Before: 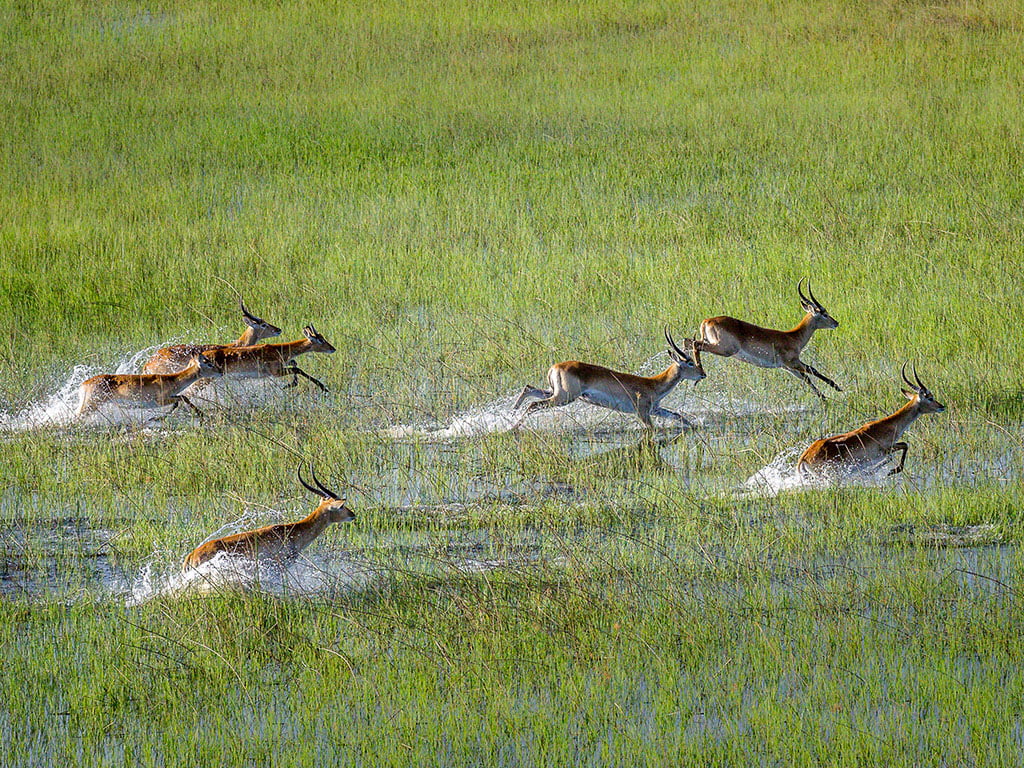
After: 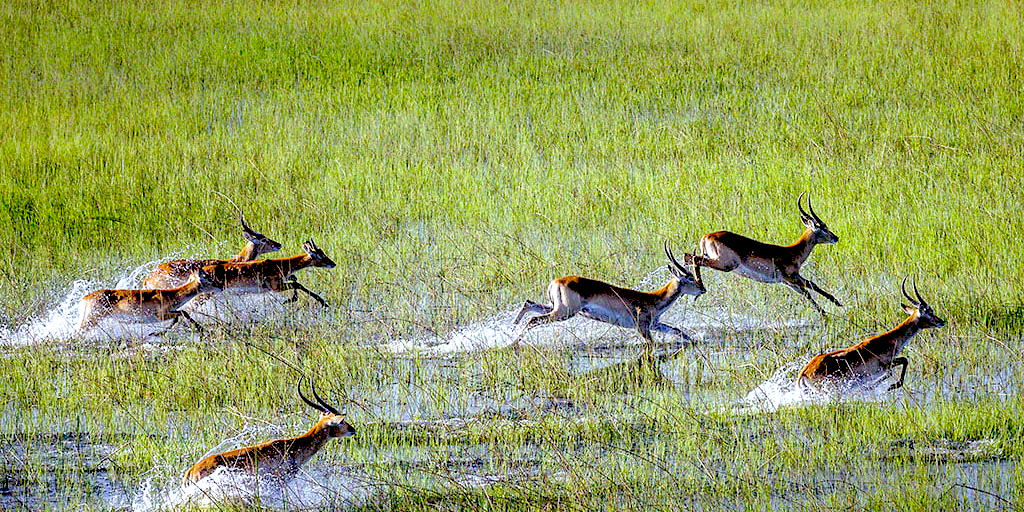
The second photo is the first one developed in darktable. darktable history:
crop: top 11.166%, bottom 22.168%
rgb levels: mode RGB, independent channels, levels [[0, 0.474, 1], [0, 0.5, 1], [0, 0.5, 1]]
white balance: red 0.924, blue 1.095
exposure: black level correction 0.04, exposure 0.5 EV, compensate highlight preservation false
